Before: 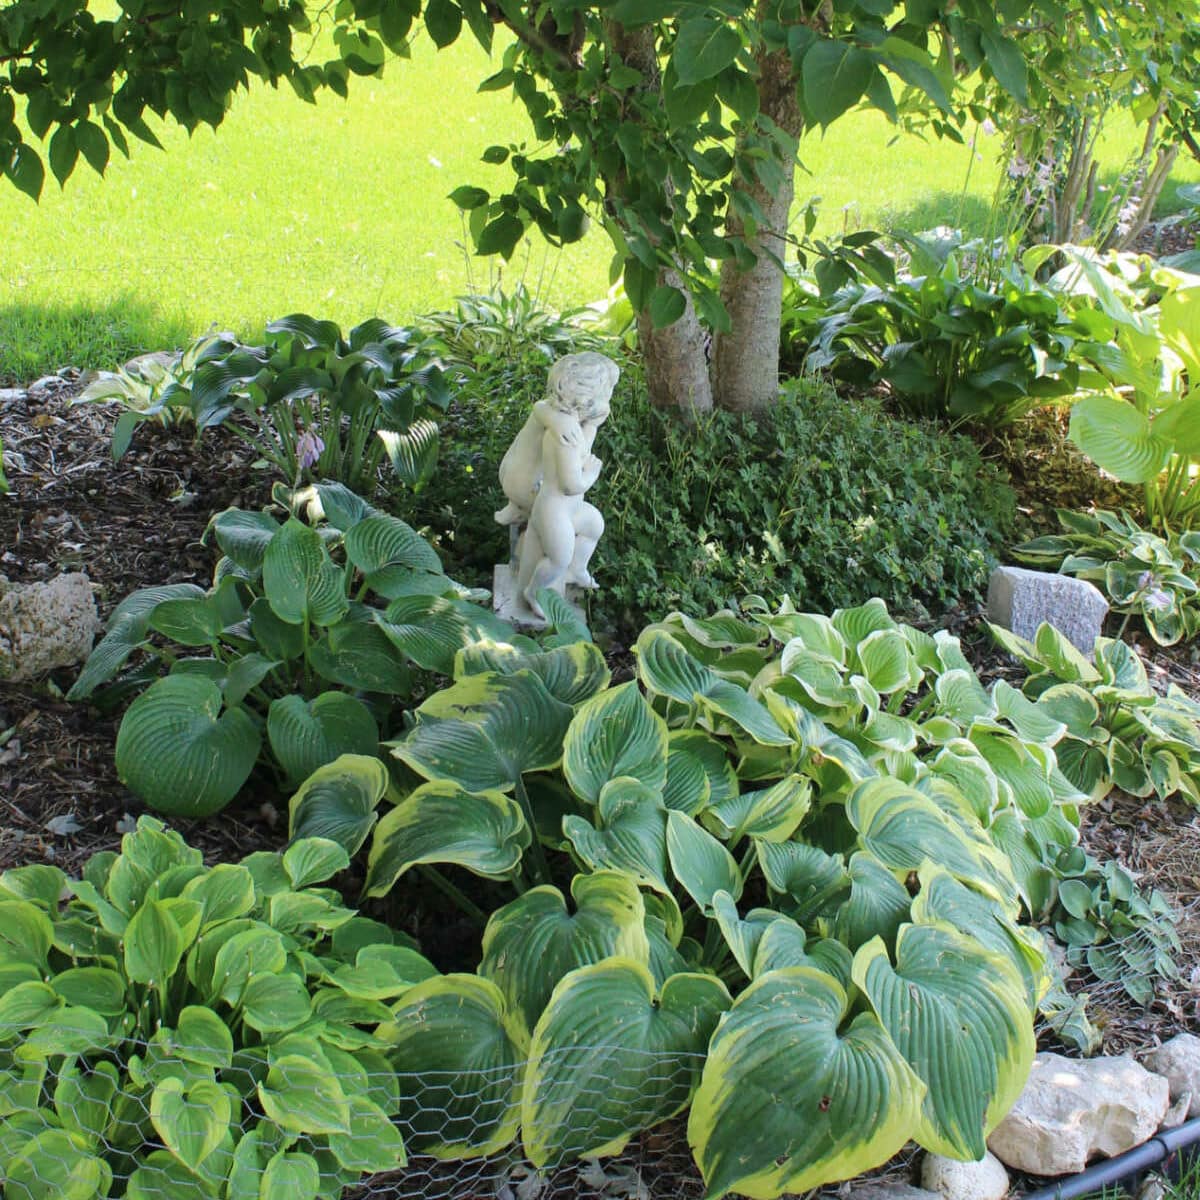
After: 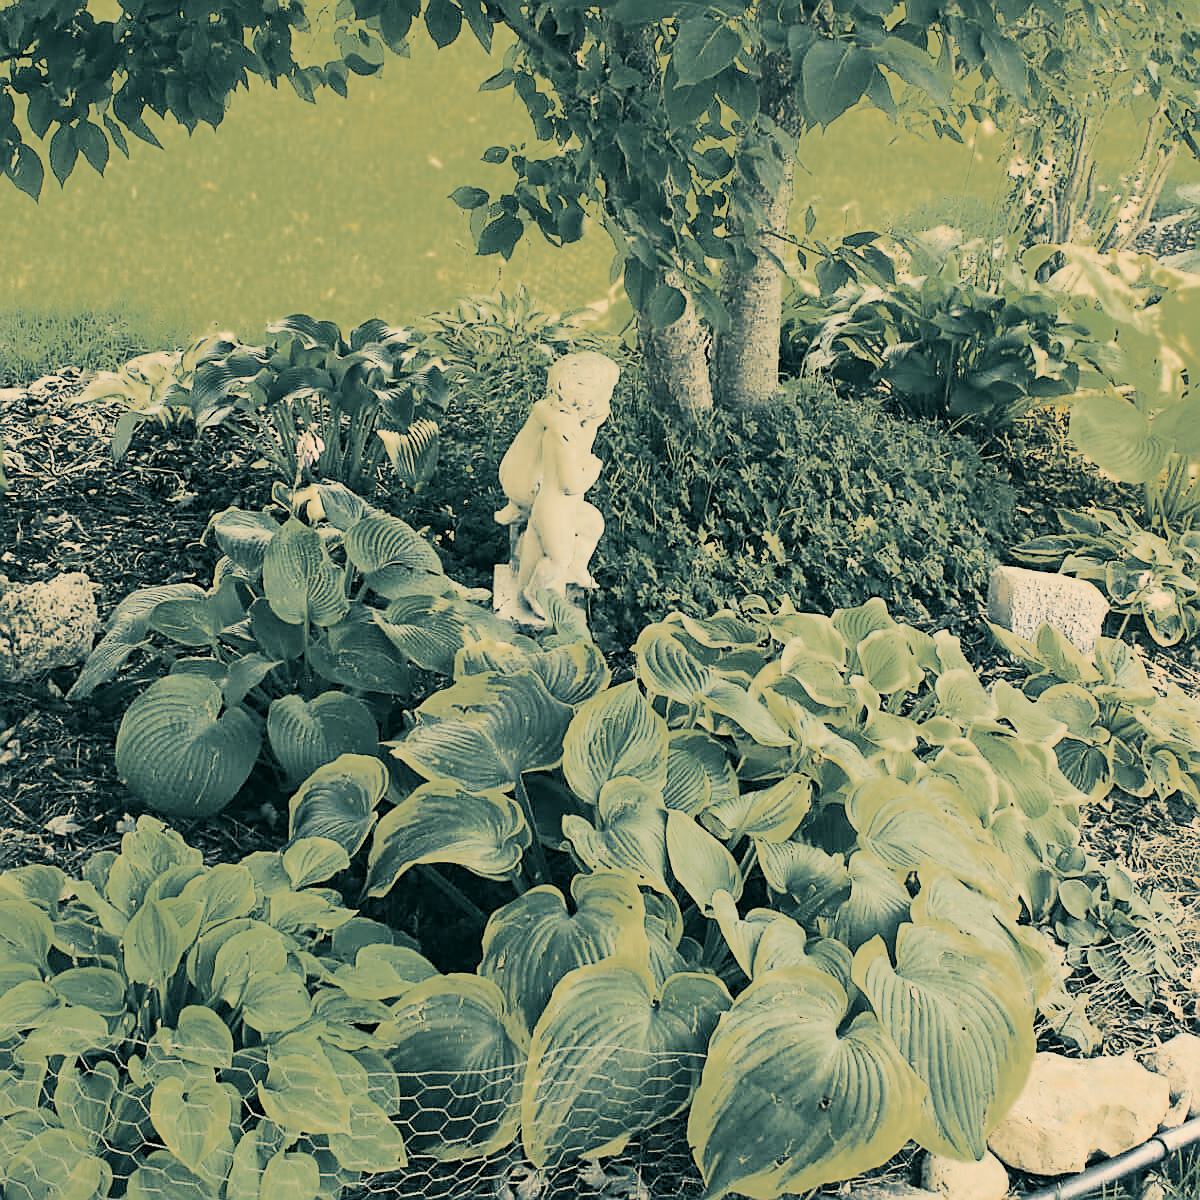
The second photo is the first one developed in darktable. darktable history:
sharpen: radius 1.4, amount 1.25, threshold 0.7
split-toning: shadows › hue 205.2°, shadows › saturation 0.43, highlights › hue 54°, highlights › saturation 0.54
tone curve: curves: ch0 [(0, 0) (0.004, 0.001) (0.133, 0.112) (0.325, 0.362) (0.832, 0.893) (1, 1)], color space Lab, linked channels, preserve colors none
color correction: highlights a* 5.62, highlights b* 33.57, shadows a* -25.86, shadows b* 4.02
local contrast: mode bilateral grid, contrast 15, coarseness 36, detail 105%, midtone range 0.2
contrast brightness saturation: contrast 0.57, brightness 0.57, saturation -0.34
color zones: curves: ch0 [(0, 0.48) (0.209, 0.398) (0.305, 0.332) (0.429, 0.493) (0.571, 0.5) (0.714, 0.5) (0.857, 0.5) (1, 0.48)]; ch1 [(0, 0.736) (0.143, 0.625) (0.225, 0.371) (0.429, 0.256) (0.571, 0.241) (0.714, 0.213) (0.857, 0.48) (1, 0.736)]; ch2 [(0, 0.448) (0.143, 0.498) (0.286, 0.5) (0.429, 0.5) (0.571, 0.5) (0.714, 0.5) (0.857, 0.5) (1, 0.448)]
